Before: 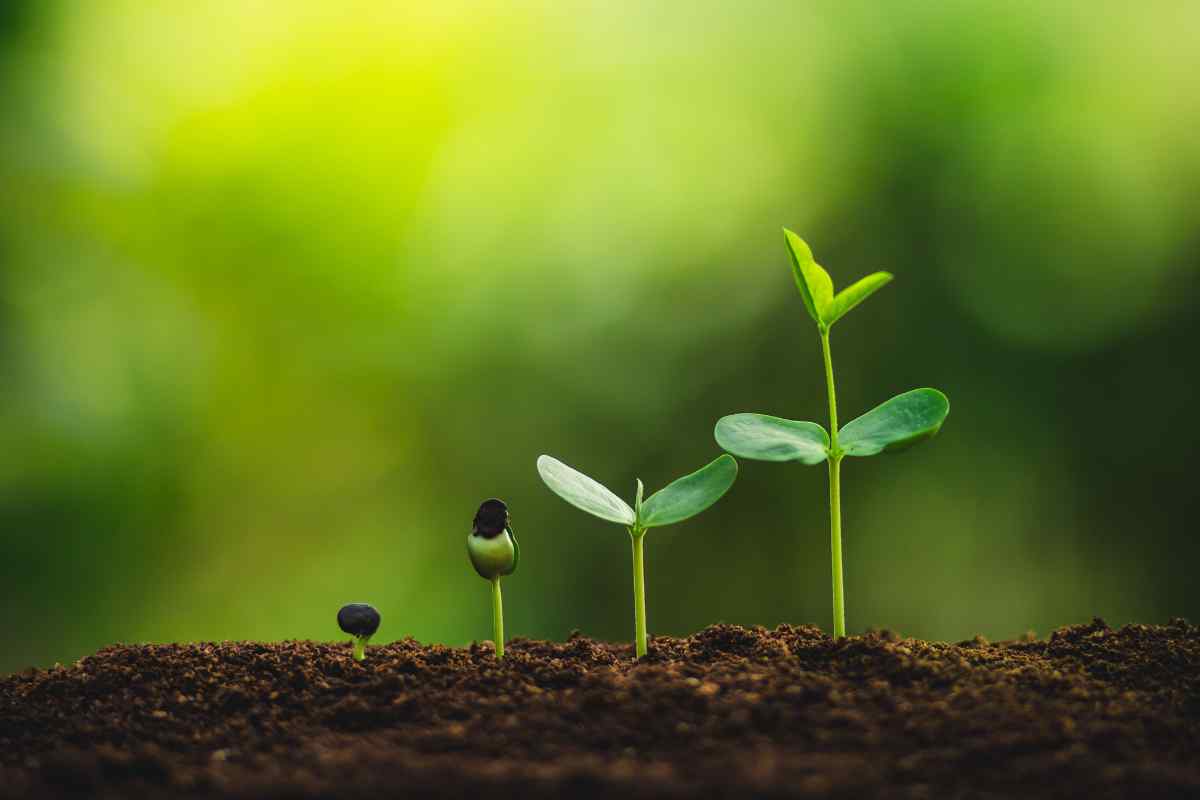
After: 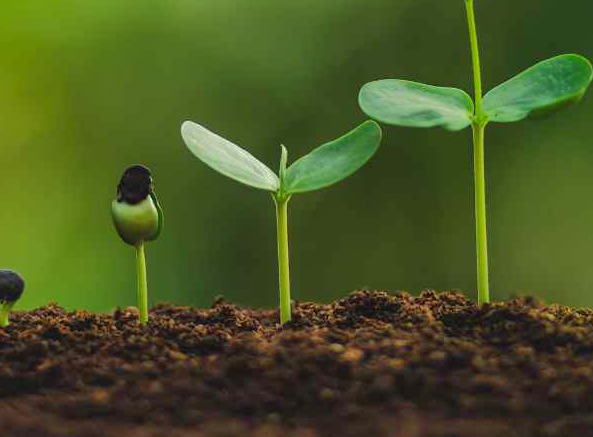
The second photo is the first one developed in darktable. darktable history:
crop: left 29.672%, top 41.786%, right 20.851%, bottom 3.487%
shadows and highlights: shadows 40, highlights -60
